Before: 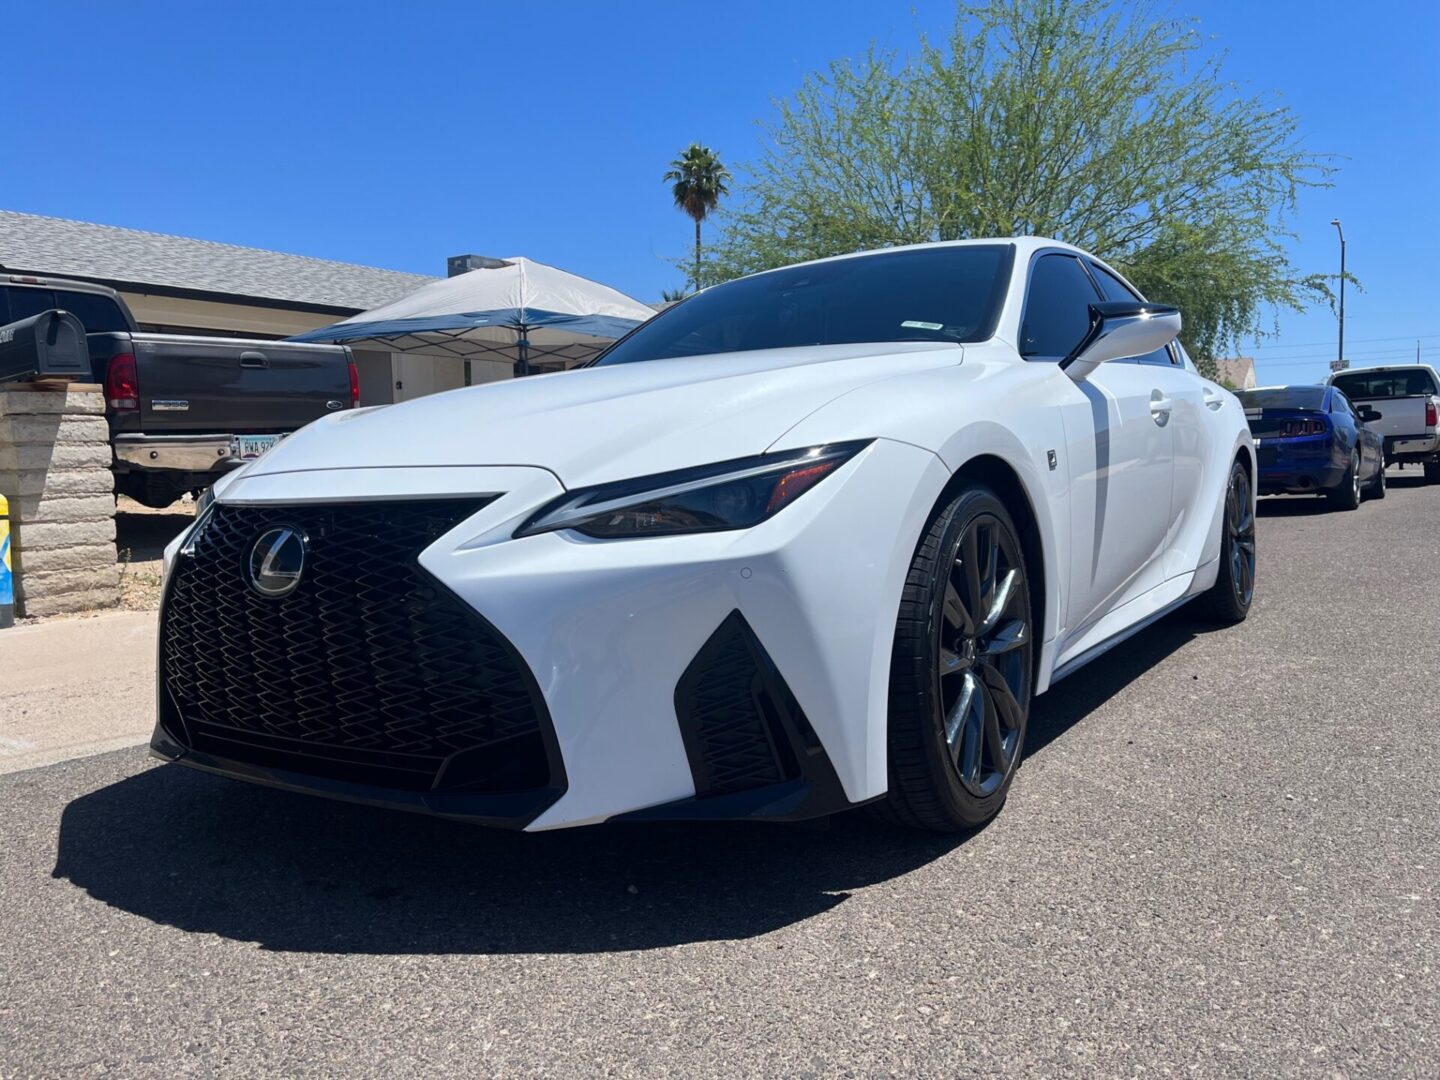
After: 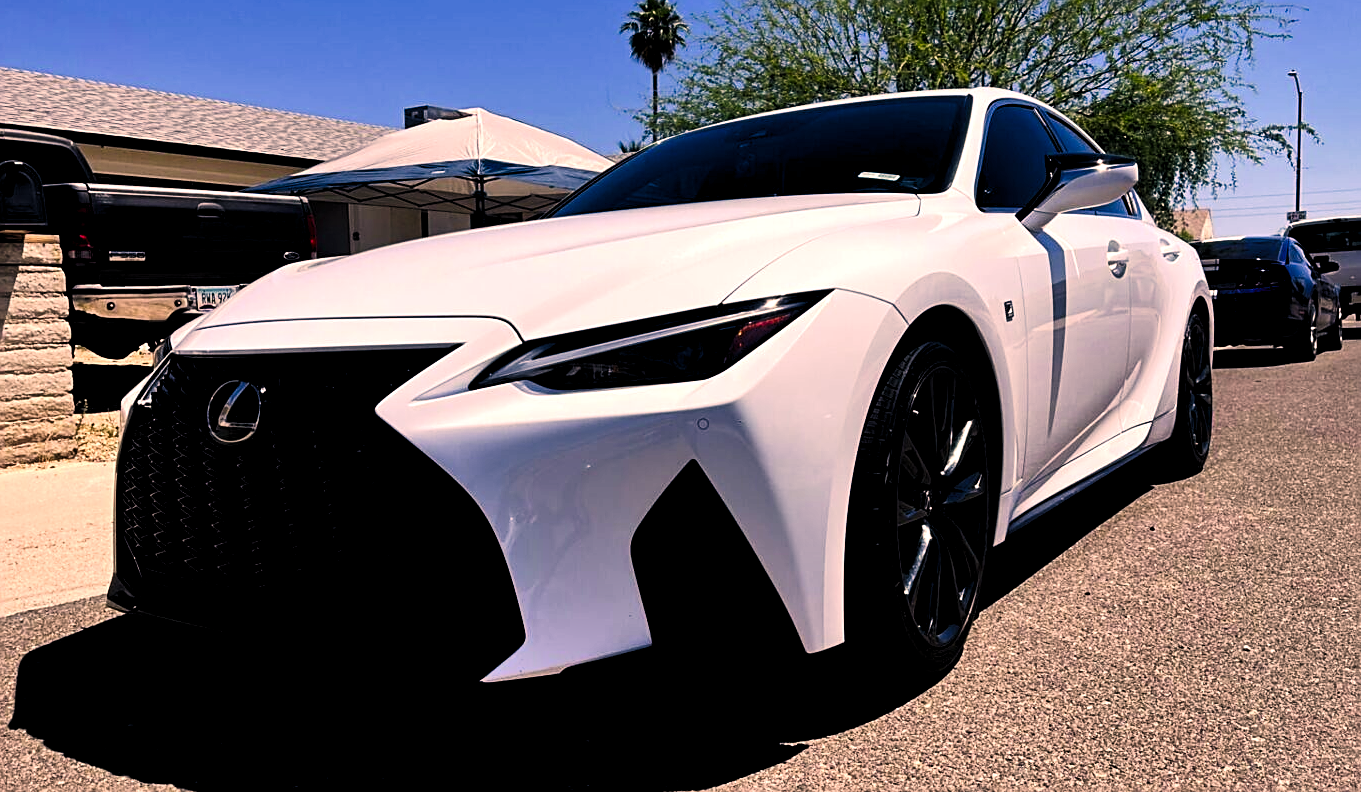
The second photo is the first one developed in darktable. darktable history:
crop and rotate: left 2.989%, top 13.857%, right 2.447%, bottom 12.724%
sharpen: on, module defaults
color correction: highlights a* 17.74, highlights b* 18.61
tone curve: curves: ch0 [(0, 0.018) (0.061, 0.041) (0.205, 0.191) (0.289, 0.292) (0.39, 0.424) (0.493, 0.551) (0.666, 0.743) (0.795, 0.841) (1, 0.998)]; ch1 [(0, 0) (0.385, 0.343) (0.439, 0.415) (0.494, 0.498) (0.501, 0.501) (0.51, 0.509) (0.548, 0.563) (0.586, 0.61) (0.684, 0.658) (0.783, 0.804) (1, 1)]; ch2 [(0, 0) (0.304, 0.31) (0.403, 0.399) (0.441, 0.428) (0.47, 0.469) (0.498, 0.496) (0.524, 0.538) (0.566, 0.579) (0.648, 0.665) (0.697, 0.699) (1, 1)], preserve colors none
levels: levels [0.055, 0.477, 0.9]
contrast brightness saturation: contrast 0.105, brightness -0.267, saturation 0.138
shadows and highlights: shadows 48.35, highlights -42.12, soften with gaussian
